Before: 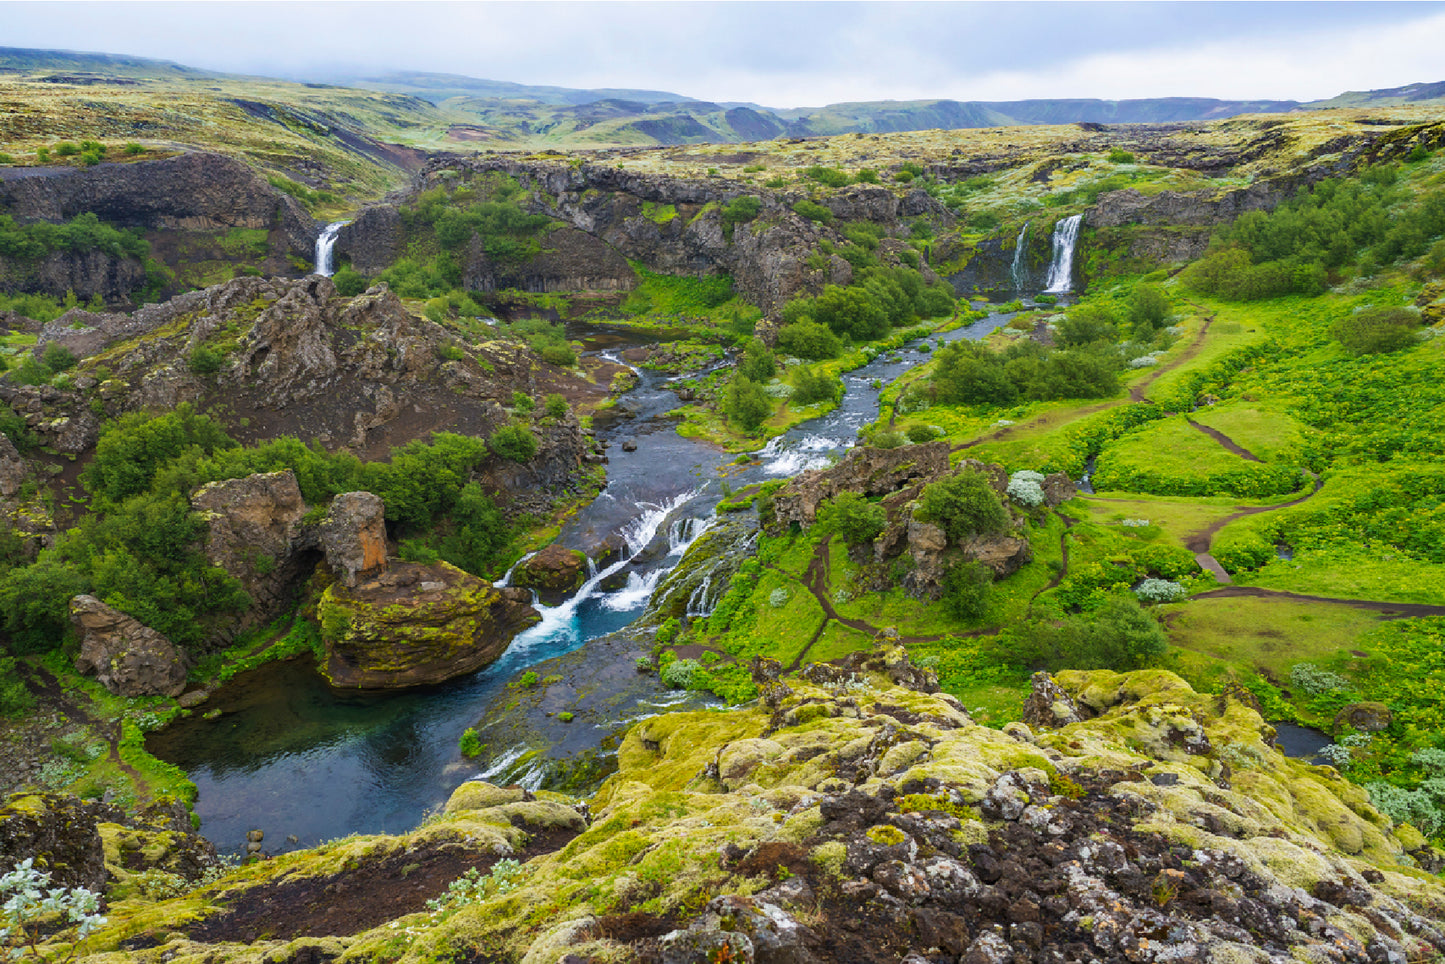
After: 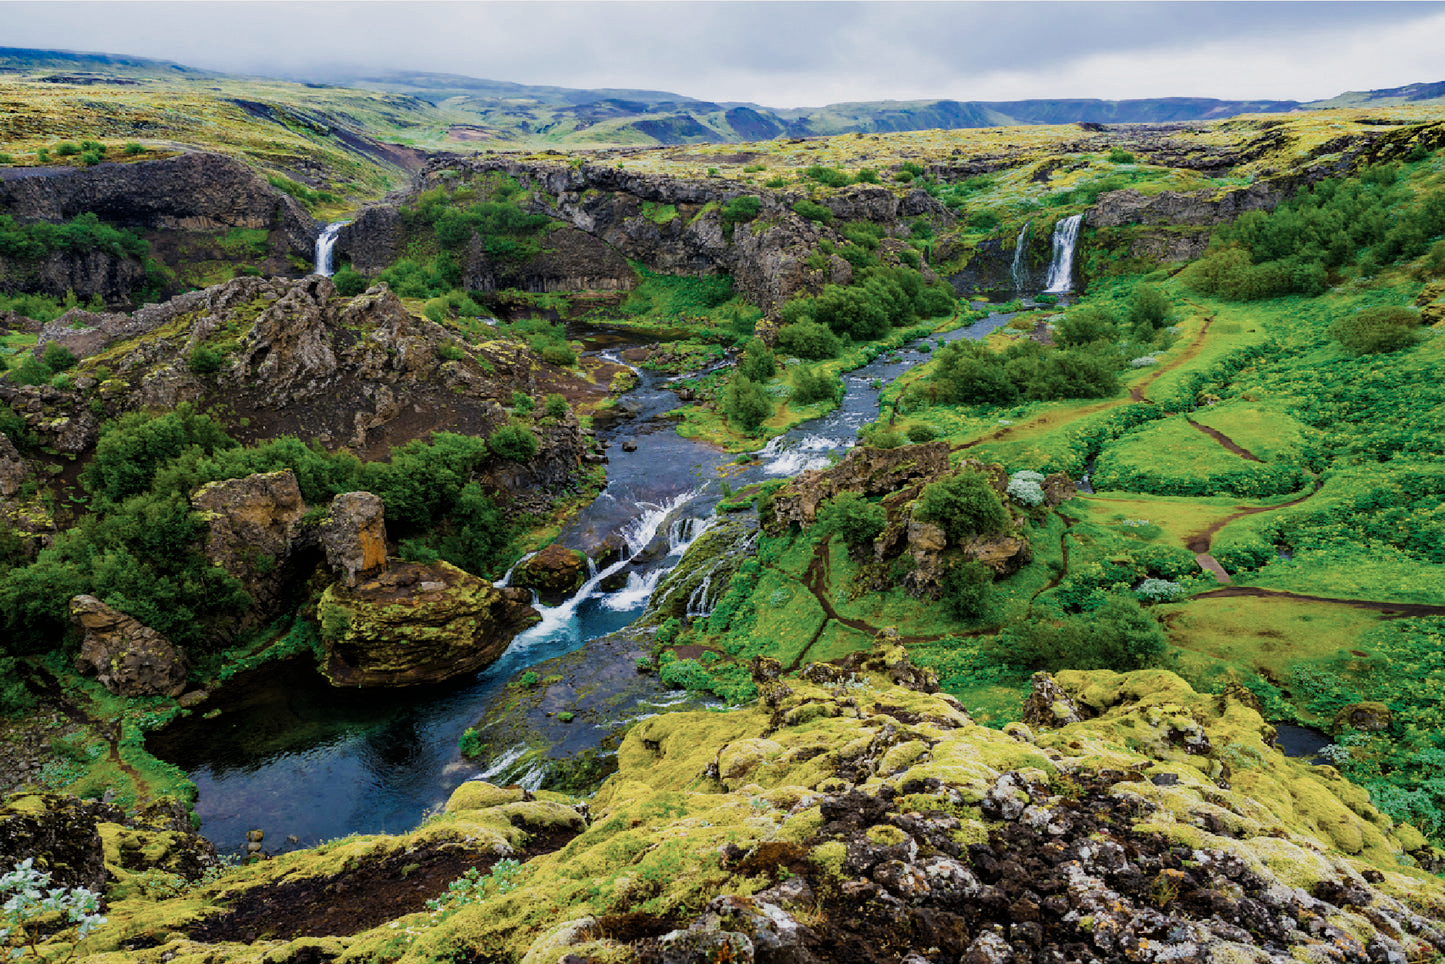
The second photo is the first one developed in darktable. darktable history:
color zones: curves: ch0 [(0, 0.5) (0.125, 0.4) (0.25, 0.5) (0.375, 0.4) (0.5, 0.4) (0.625, 0.35) (0.75, 0.35) (0.875, 0.5)]; ch1 [(0, 0.35) (0.125, 0.45) (0.25, 0.35) (0.375, 0.35) (0.5, 0.35) (0.625, 0.35) (0.75, 0.45) (0.875, 0.35)]; ch2 [(0, 0.6) (0.125, 0.5) (0.25, 0.5) (0.375, 0.6) (0.5, 0.6) (0.625, 0.5) (0.75, 0.5) (0.875, 0.5)]
color balance rgb: linear chroma grading › global chroma 25.015%, perceptual saturation grading › global saturation 25.641%
filmic rgb: black relative exposure -5.07 EV, white relative exposure 3.53 EV, threshold 3 EV, hardness 3.17, contrast 1.297, highlights saturation mix -49%, enable highlight reconstruction true
